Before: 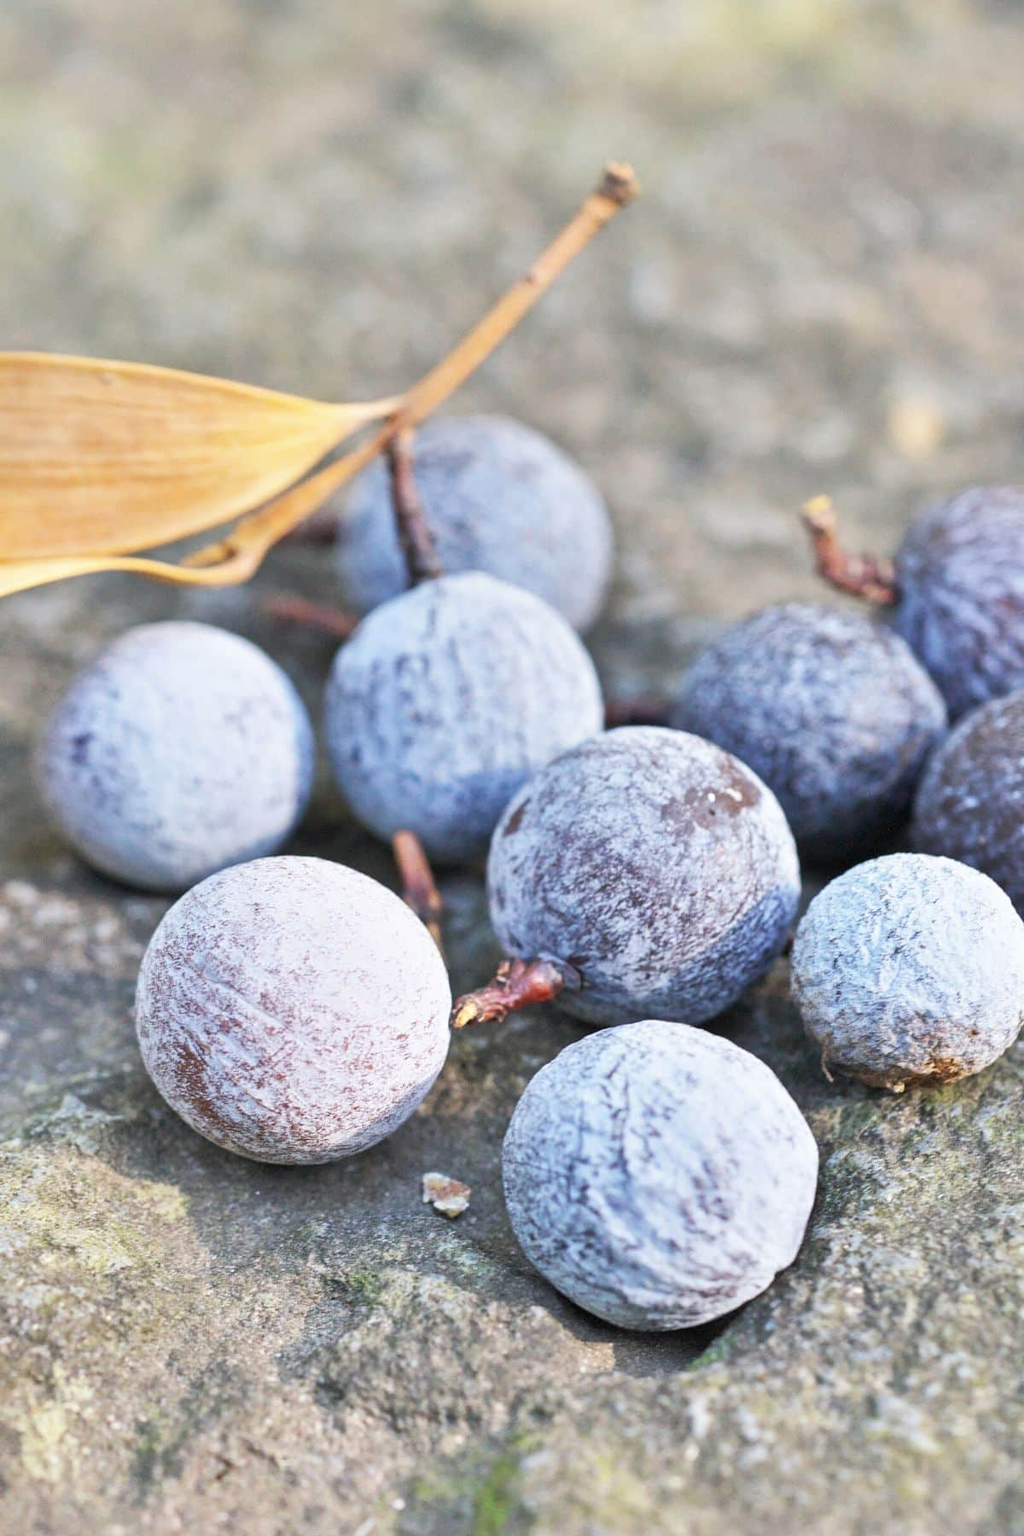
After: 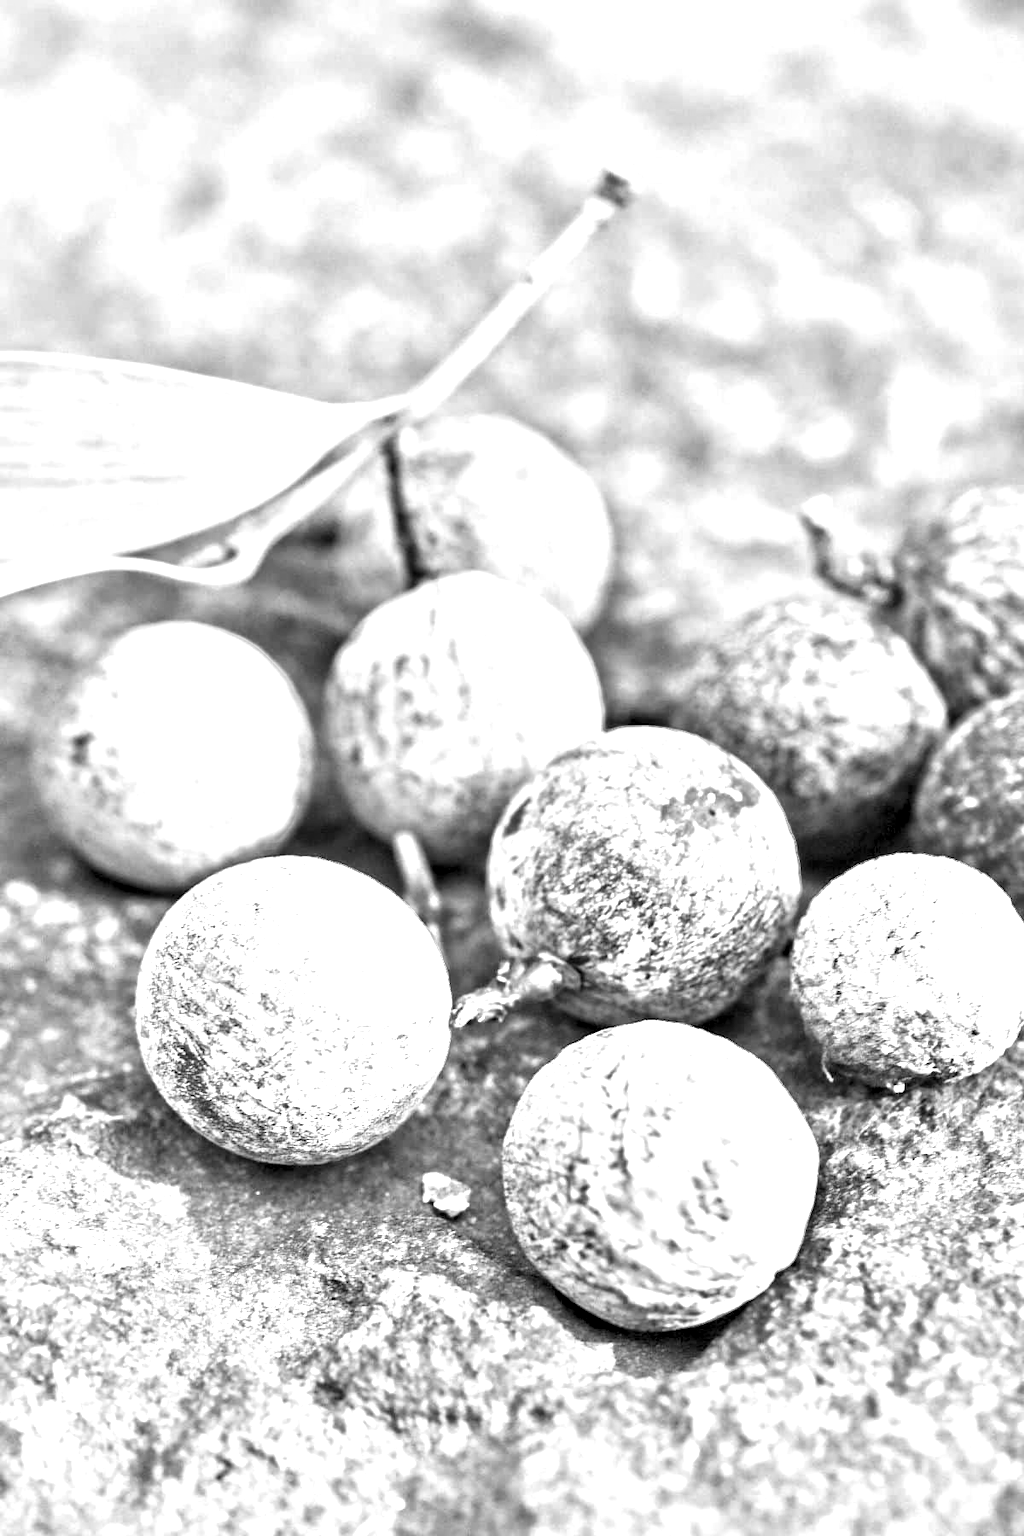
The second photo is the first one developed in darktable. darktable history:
exposure: black level correction 0, exposure 1 EV, compensate exposure bias true, compensate highlight preservation false
monochrome: on, module defaults
contrast equalizer: y [[0.511, 0.558, 0.631, 0.632, 0.559, 0.512], [0.5 ×6], [0.5 ×6], [0 ×6], [0 ×6]]
